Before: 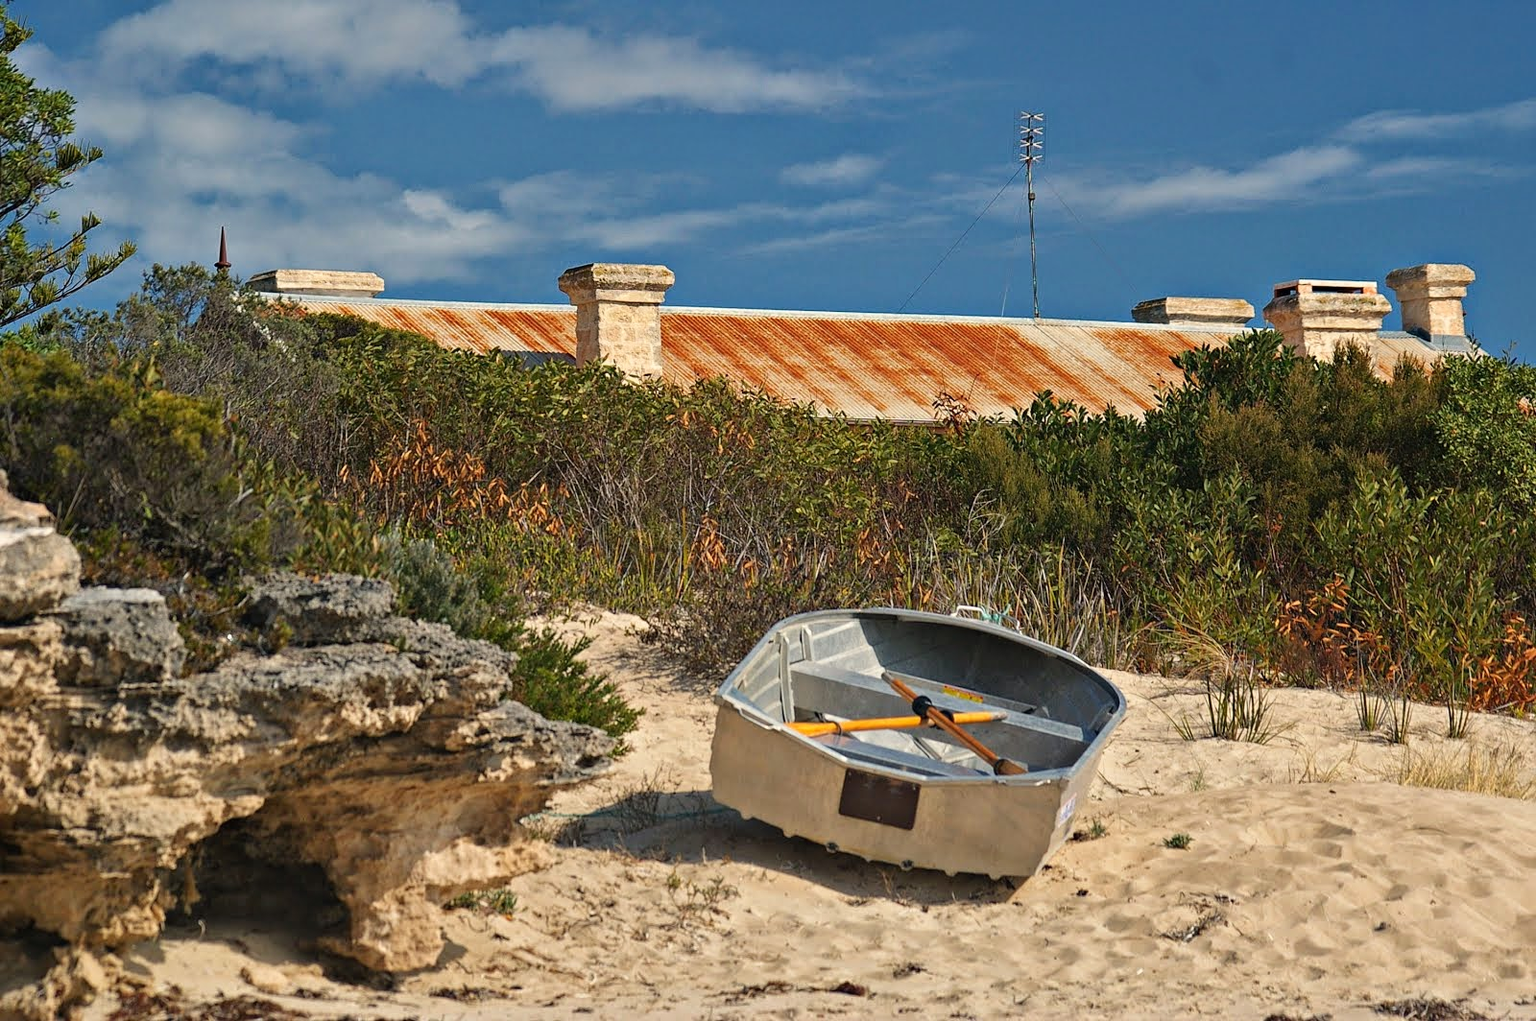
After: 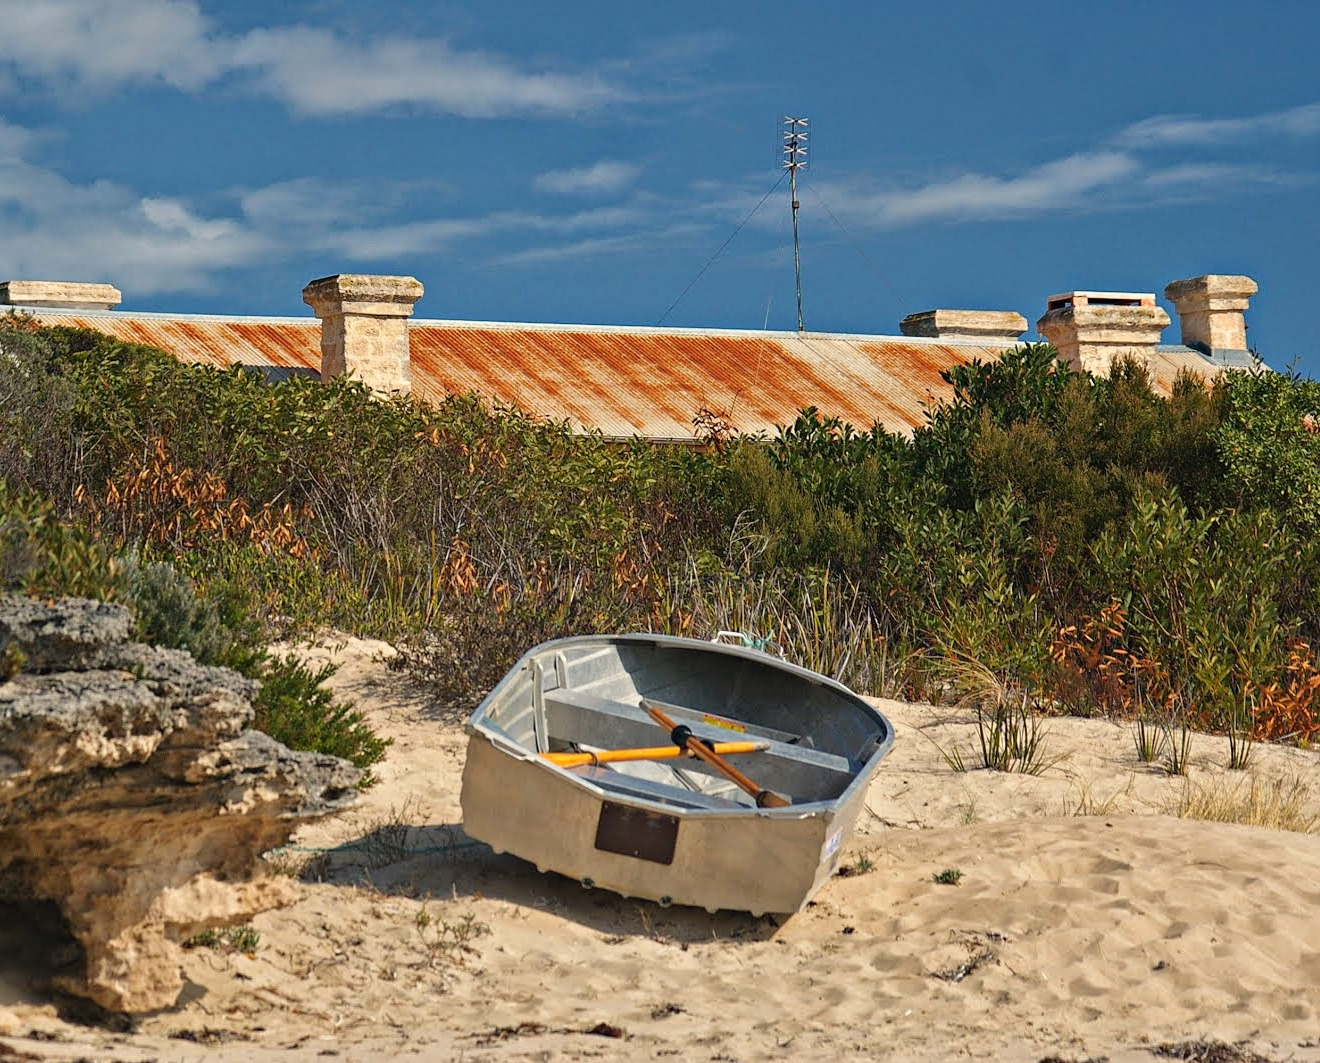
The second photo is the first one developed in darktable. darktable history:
crop: left 17.461%, bottom 0.017%
